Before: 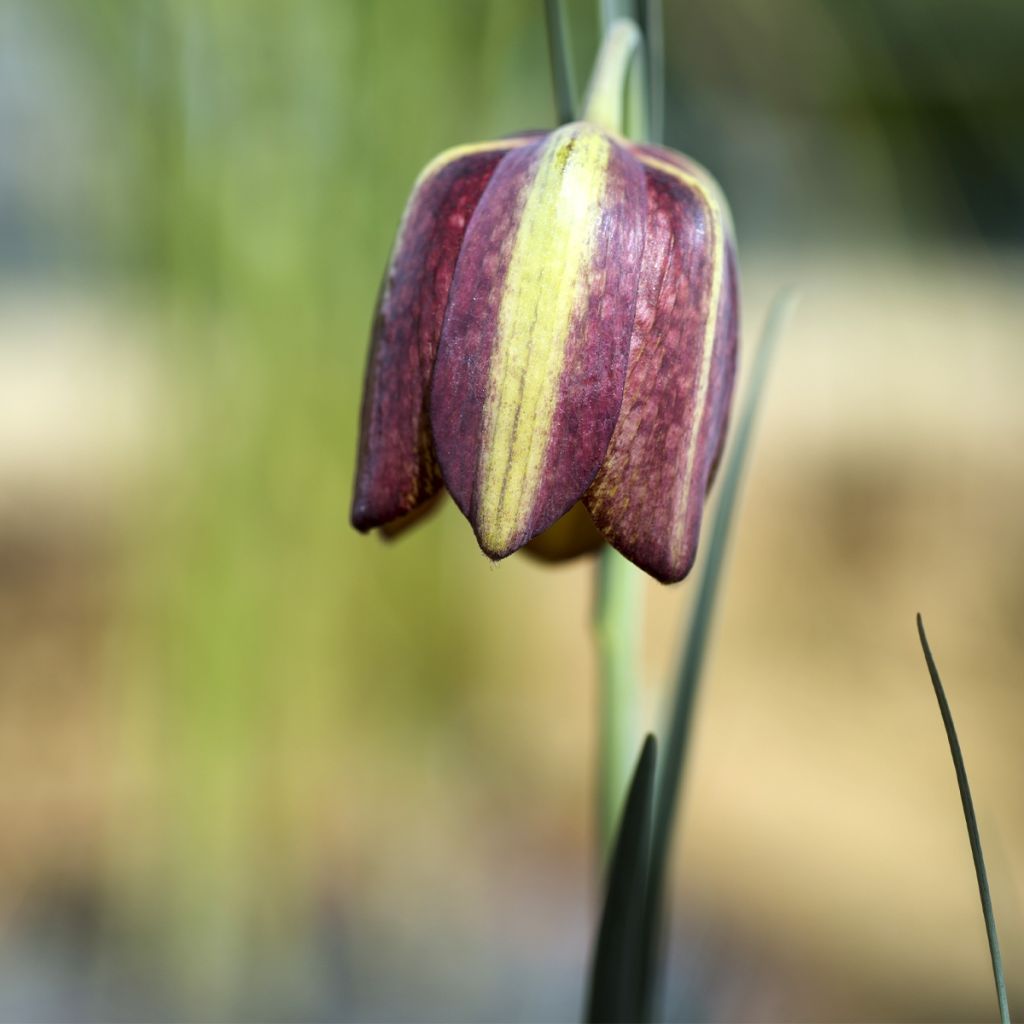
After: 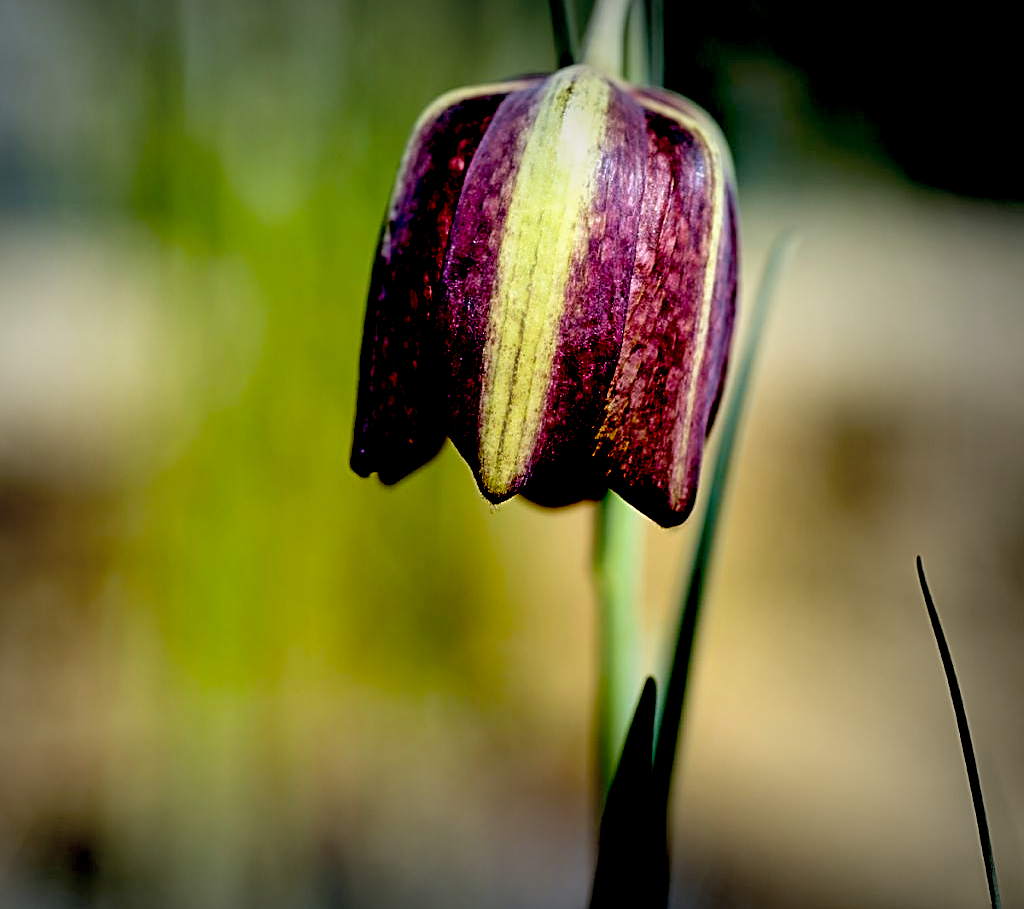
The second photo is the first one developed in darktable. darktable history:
base curve: preserve colors none
sharpen: on, module defaults
exposure: black level correction 0.1, exposure -0.083 EV, compensate highlight preservation false
vignetting: fall-off start 52.78%, center (-0.123, -0.002), automatic ratio true, width/height ratio 1.317, shape 0.22
crop and rotate: top 5.571%, bottom 5.59%
velvia: on, module defaults
contrast equalizer: octaves 7, y [[0.5, 0.504, 0.515, 0.527, 0.535, 0.534], [0.5 ×6], [0.491, 0.387, 0.179, 0.068, 0.068, 0.068], [0 ×5, 0.023], [0 ×6]]
